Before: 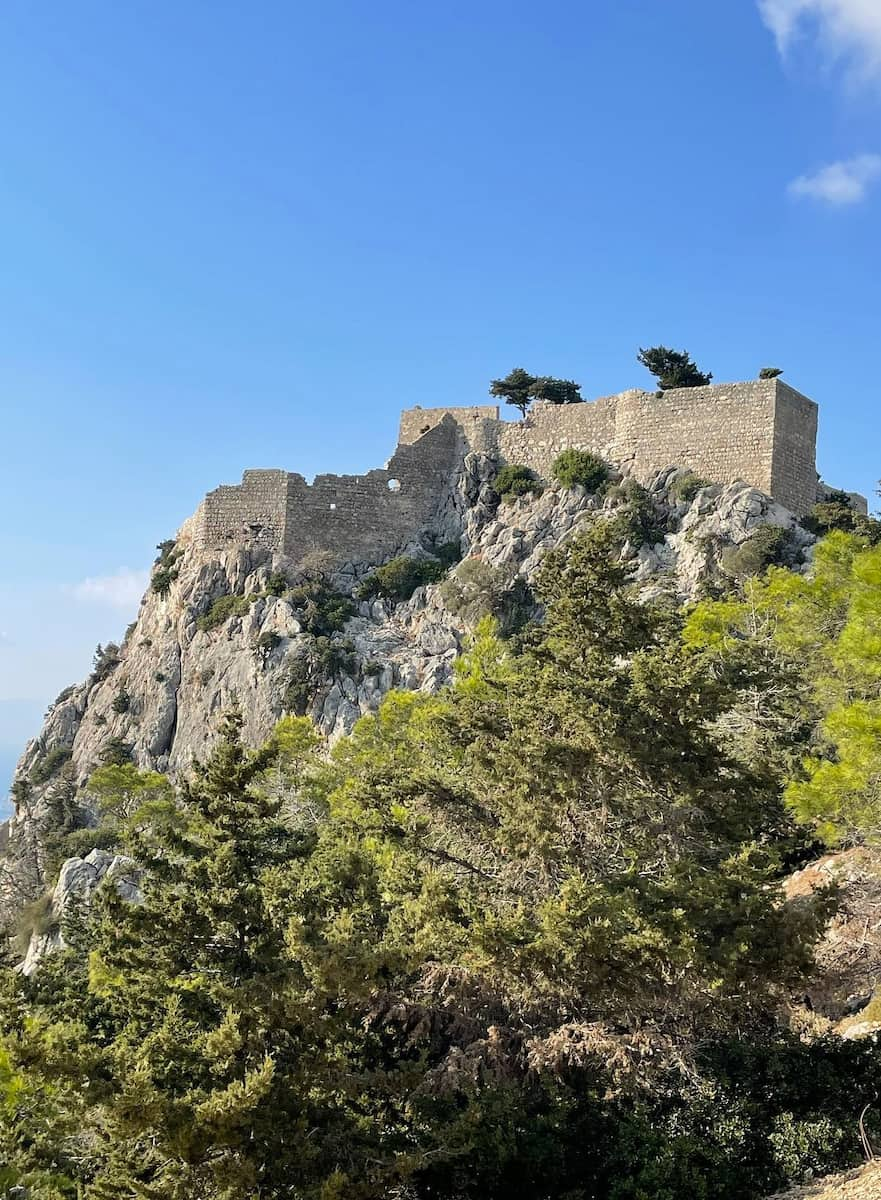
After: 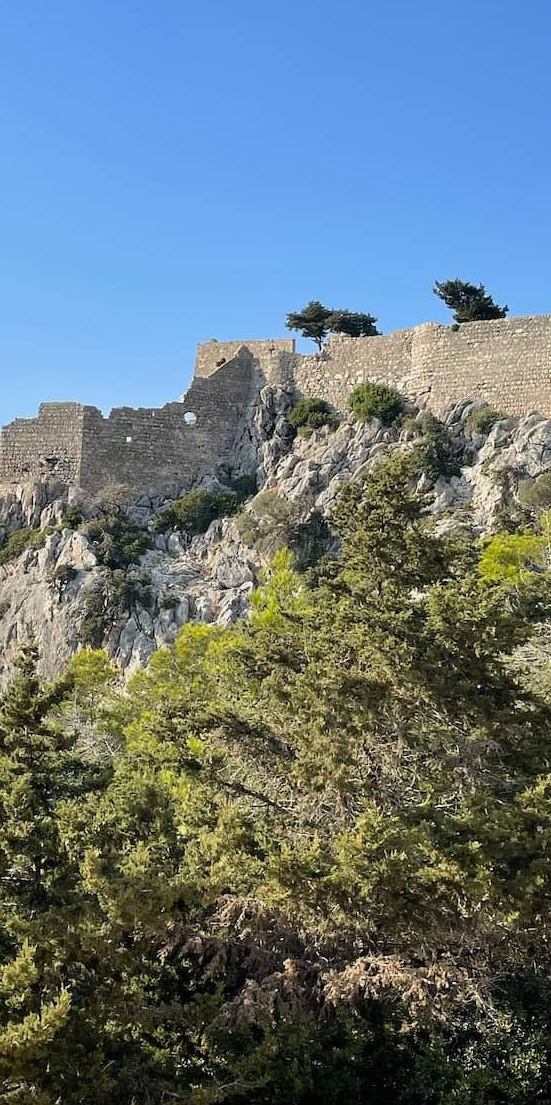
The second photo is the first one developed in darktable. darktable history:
crop and rotate: left 23.268%, top 5.644%, right 14.098%, bottom 2.25%
